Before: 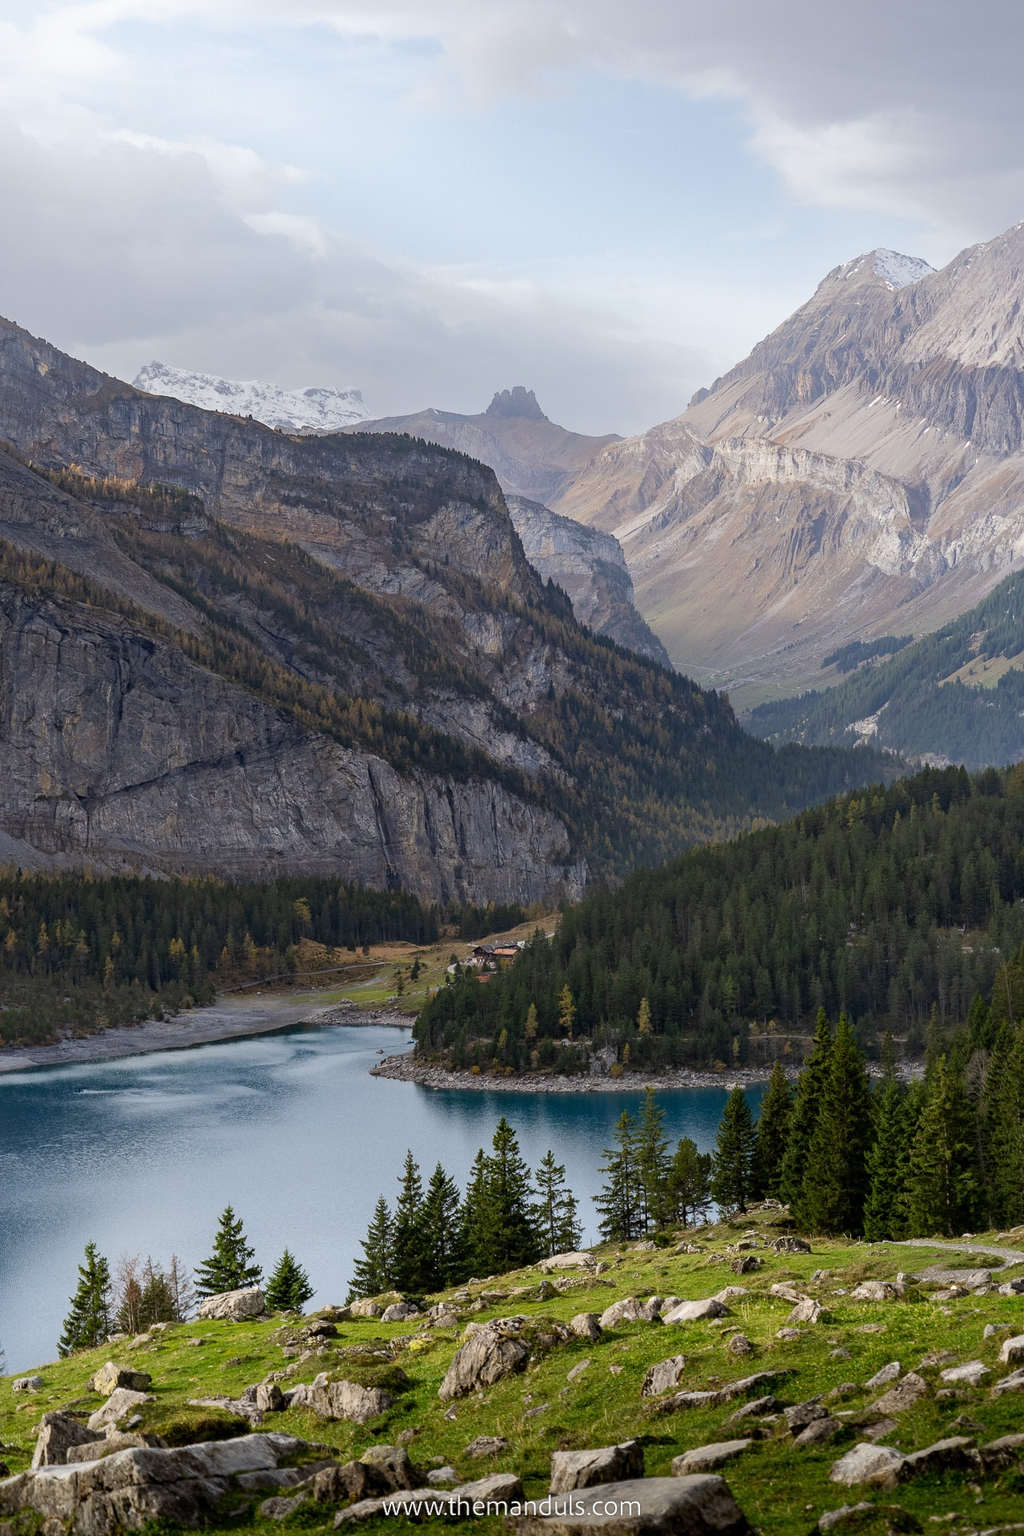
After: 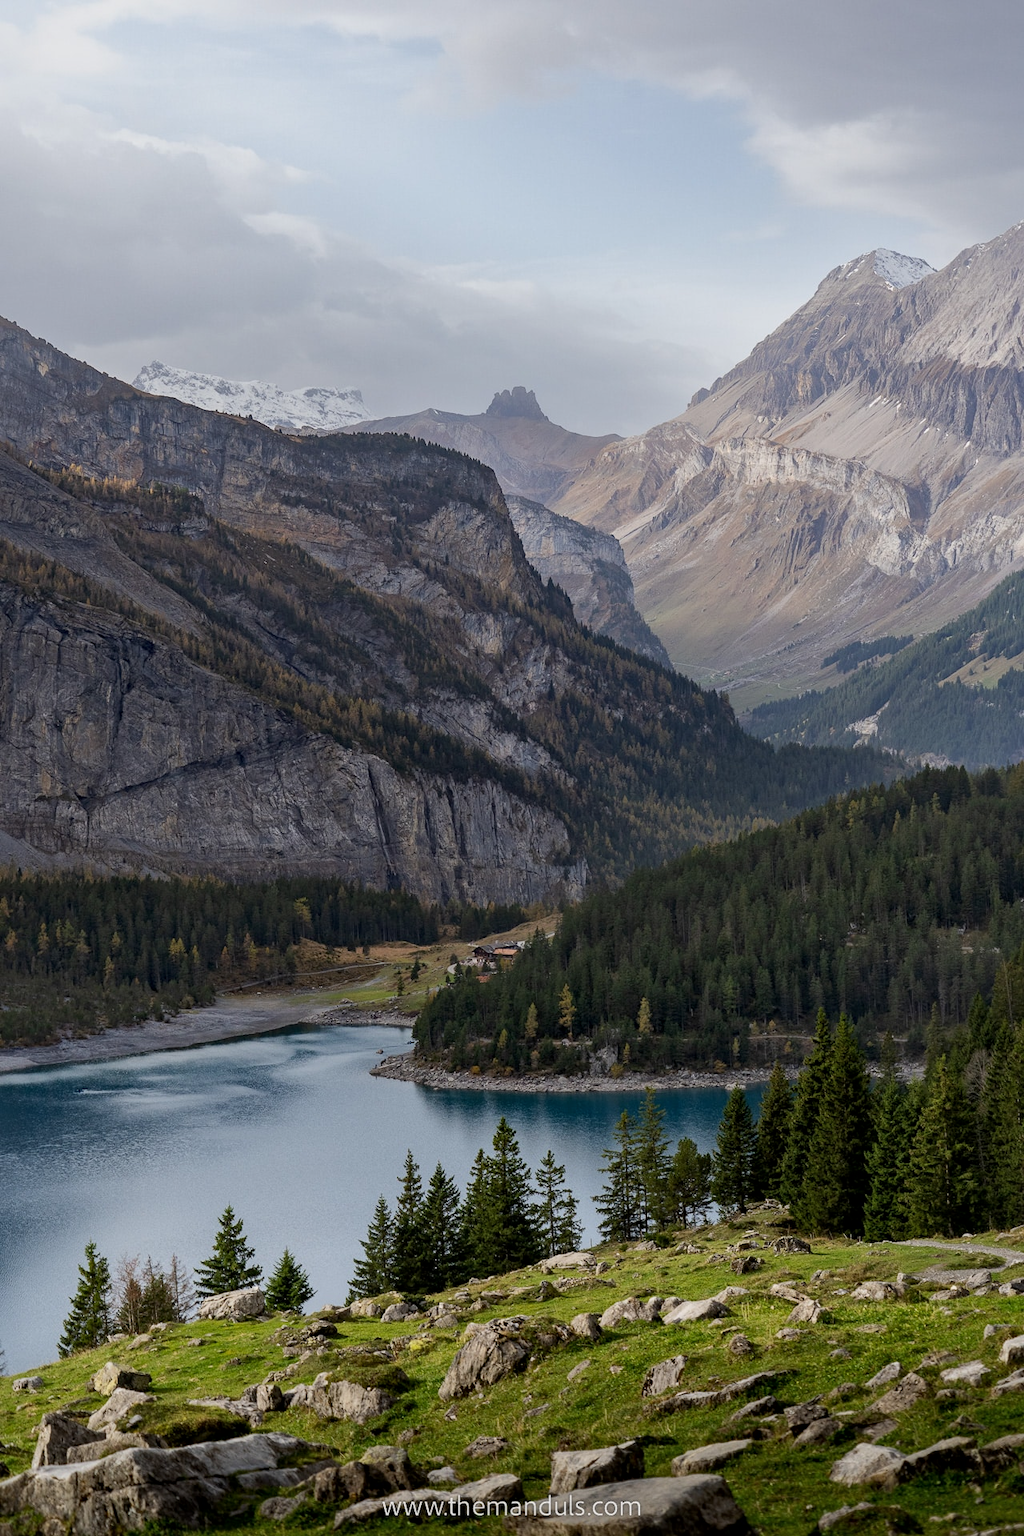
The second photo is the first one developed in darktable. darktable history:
local contrast: mode bilateral grid, contrast 20, coarseness 50, detail 120%, midtone range 0.2
exposure: exposure -0.293 EV, compensate highlight preservation false
